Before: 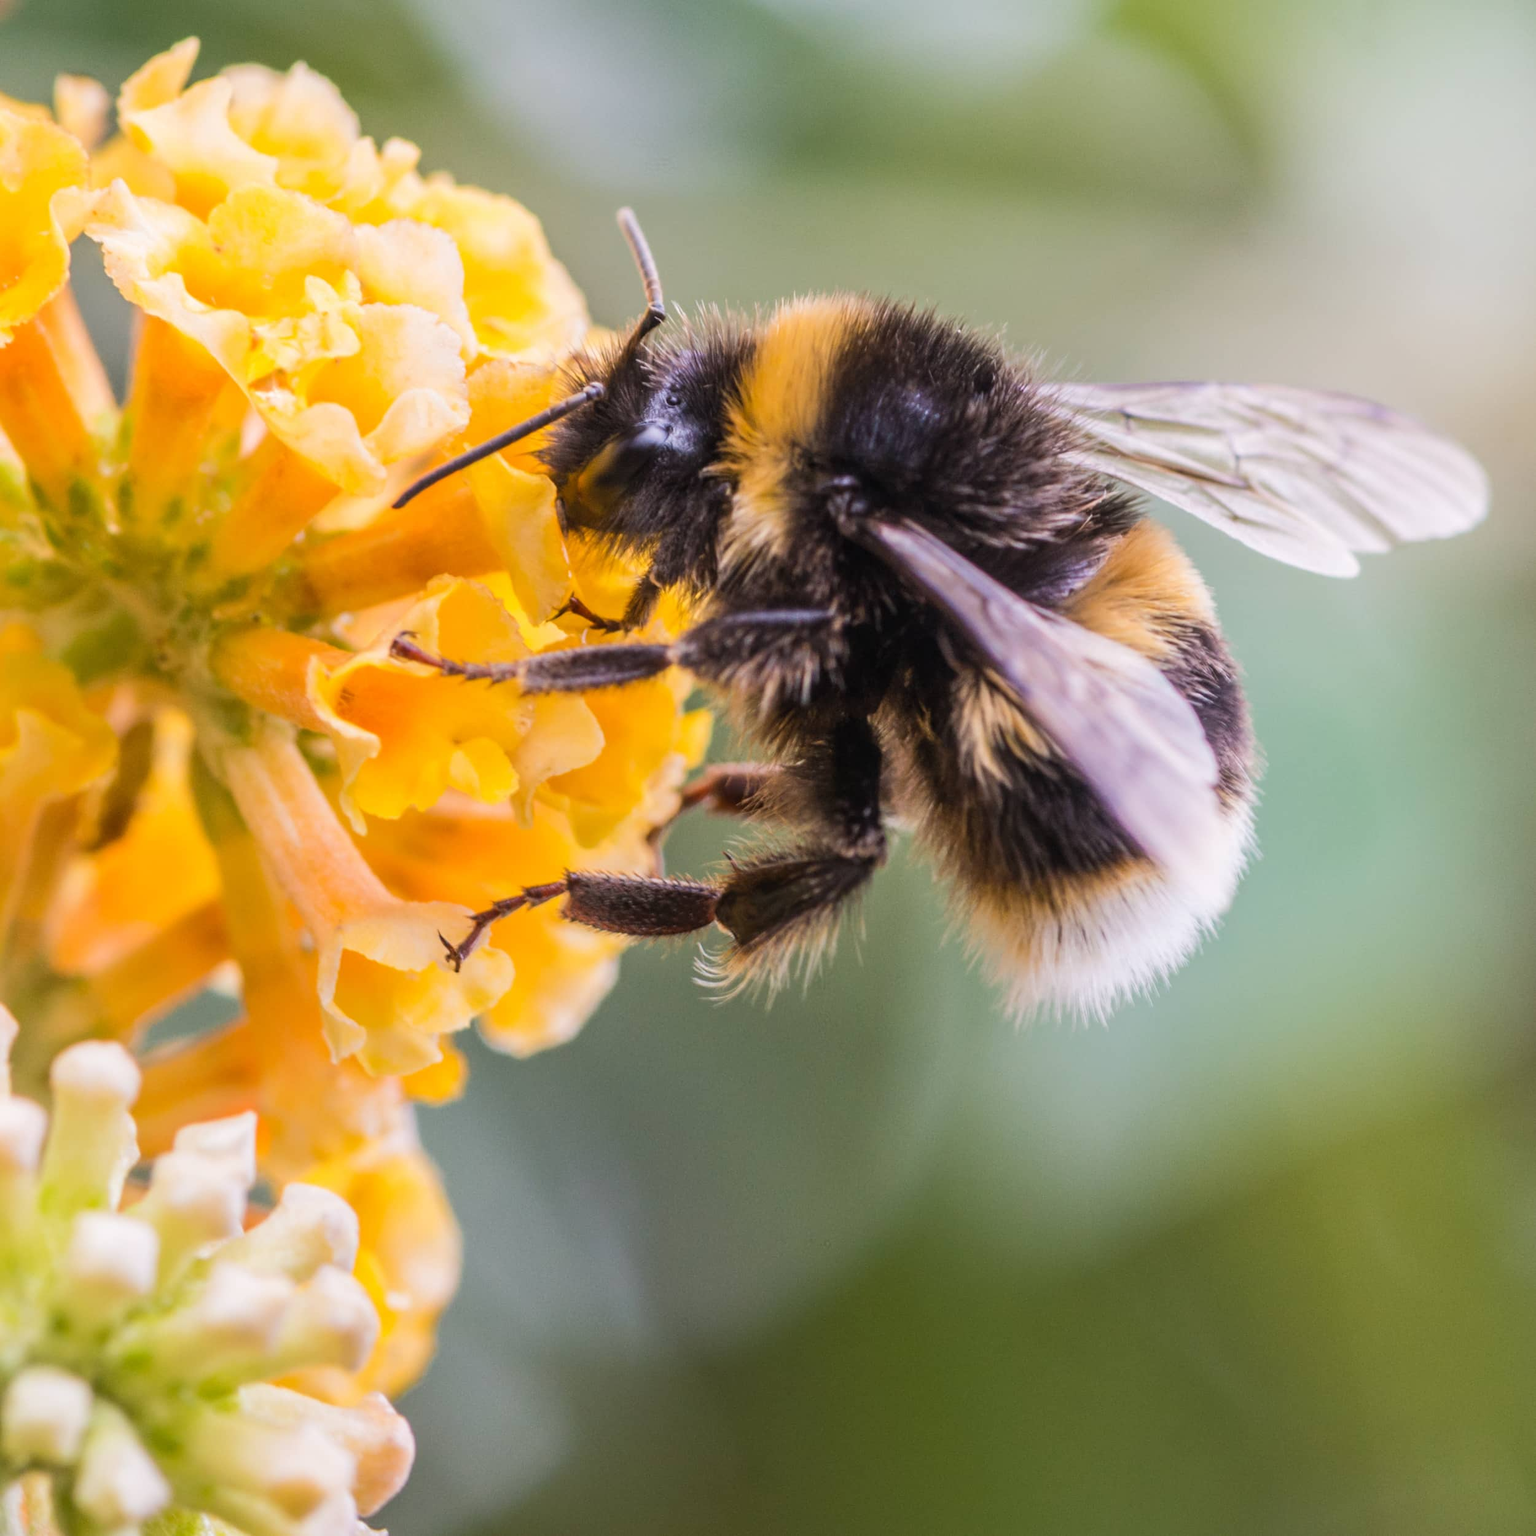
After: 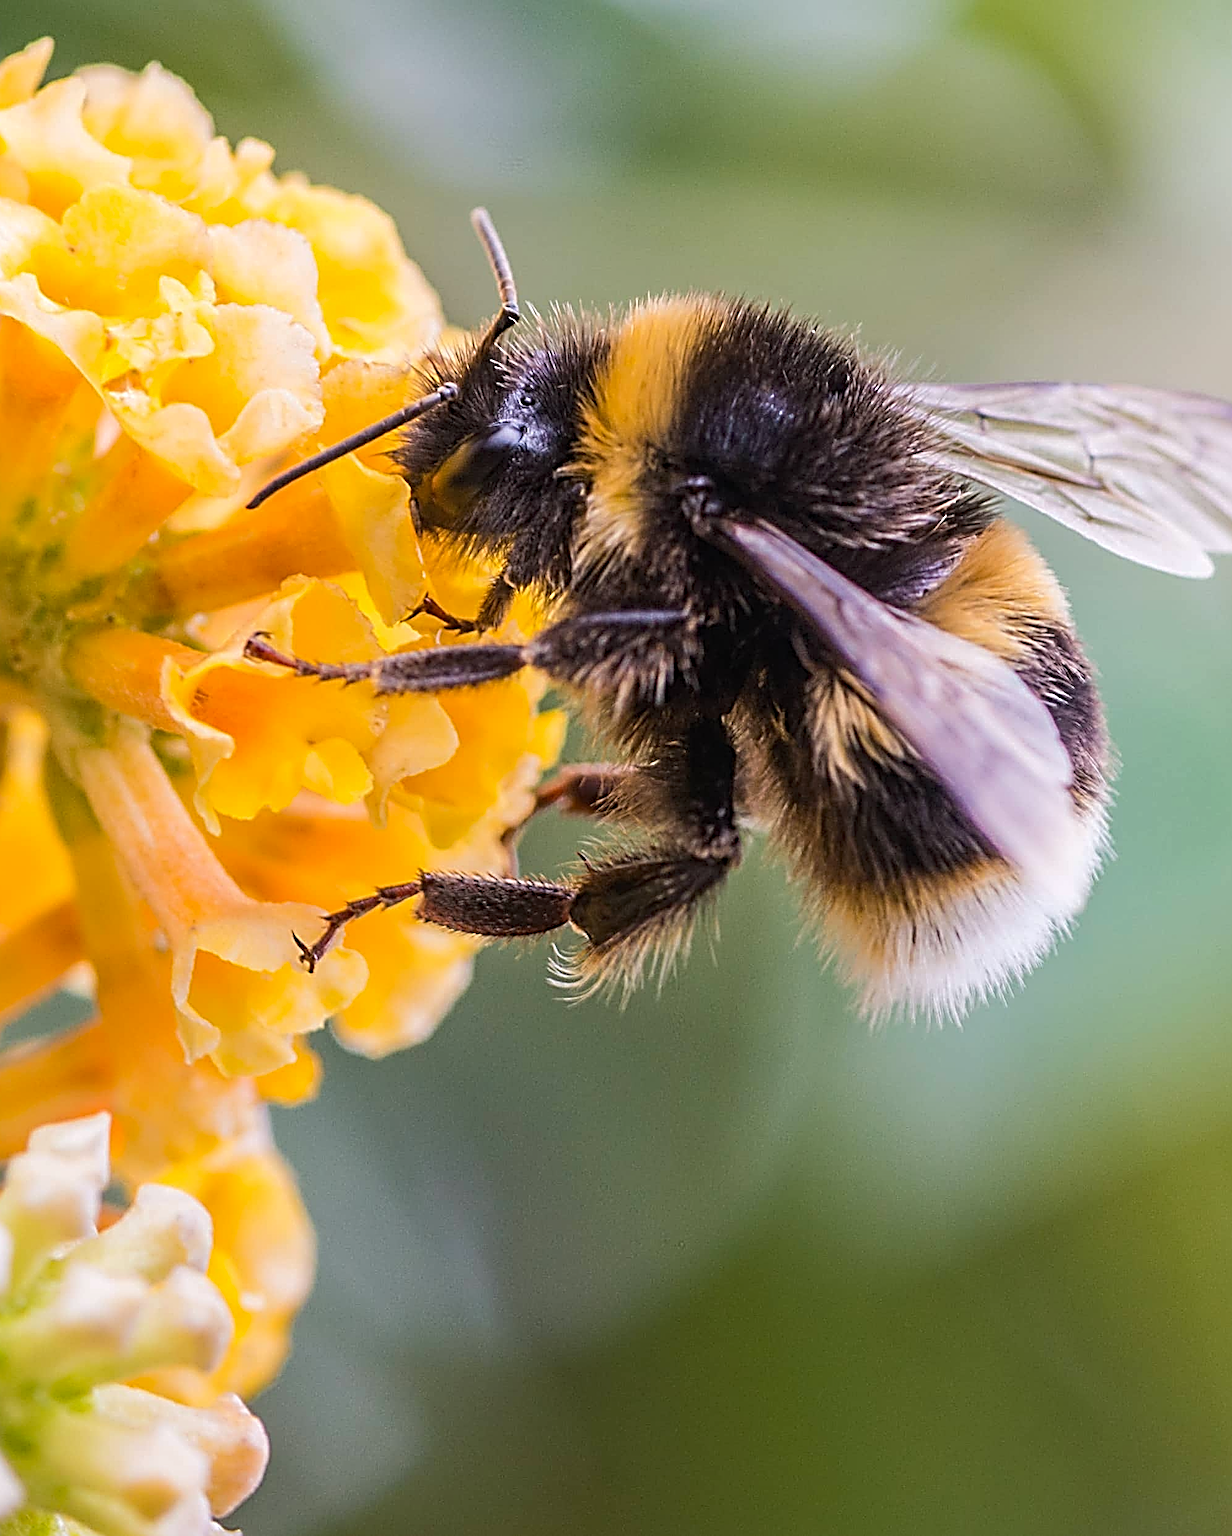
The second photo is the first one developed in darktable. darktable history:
crop and rotate: left 9.597%, right 10.195%
sharpen: radius 3.158, amount 1.731
haze removal: compatibility mode true, adaptive false
